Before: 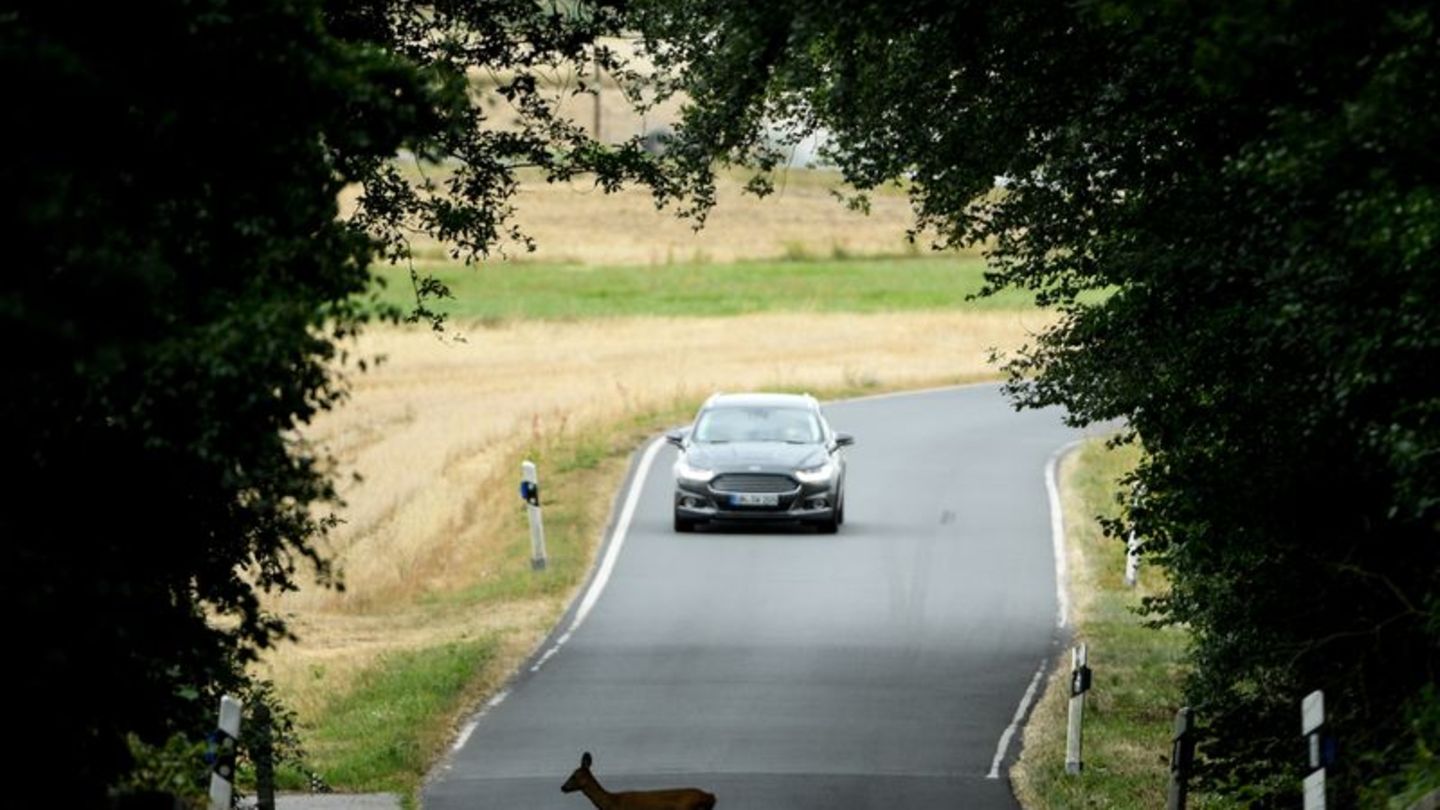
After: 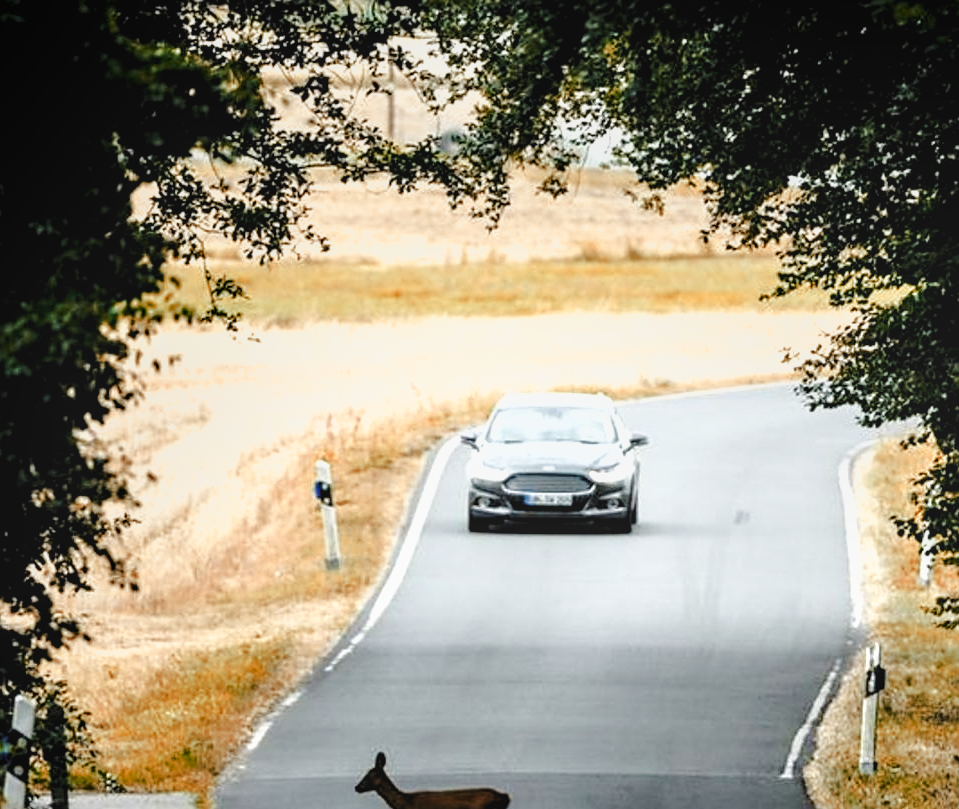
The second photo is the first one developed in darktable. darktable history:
shadows and highlights: shadows -20.35, white point adjustment -1.97, highlights -34.81
sharpen: on, module defaults
crop and rotate: left 14.363%, right 18.988%
local contrast: detail 109%
color zones: curves: ch2 [(0, 0.5) (0.084, 0.497) (0.323, 0.335) (0.4, 0.497) (1, 0.5)]
base curve: curves: ch0 [(0, 0) (0.025, 0.046) (0.112, 0.277) (0.467, 0.74) (0.814, 0.929) (1, 0.942)], preserve colors none
exposure: compensate highlight preservation false
levels: levels [0.062, 0.494, 0.925]
